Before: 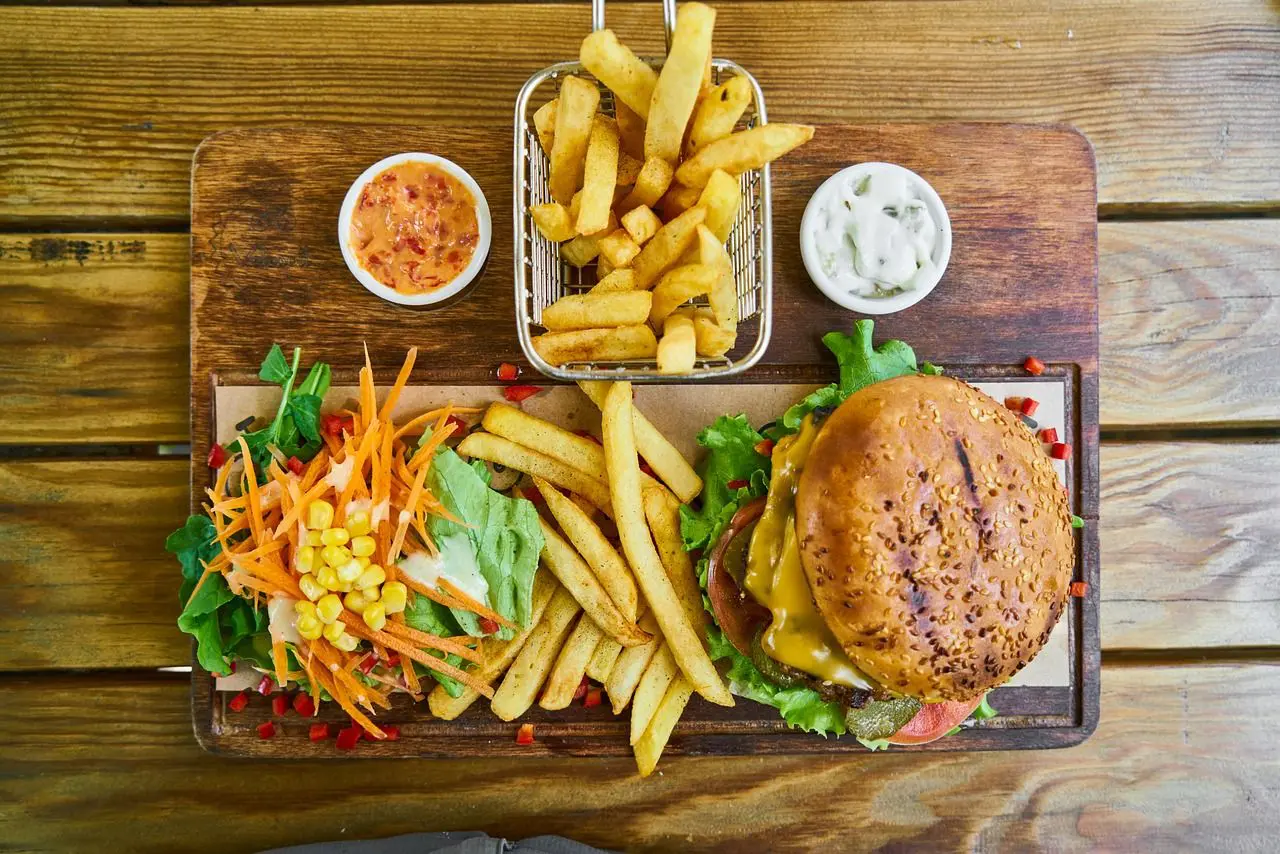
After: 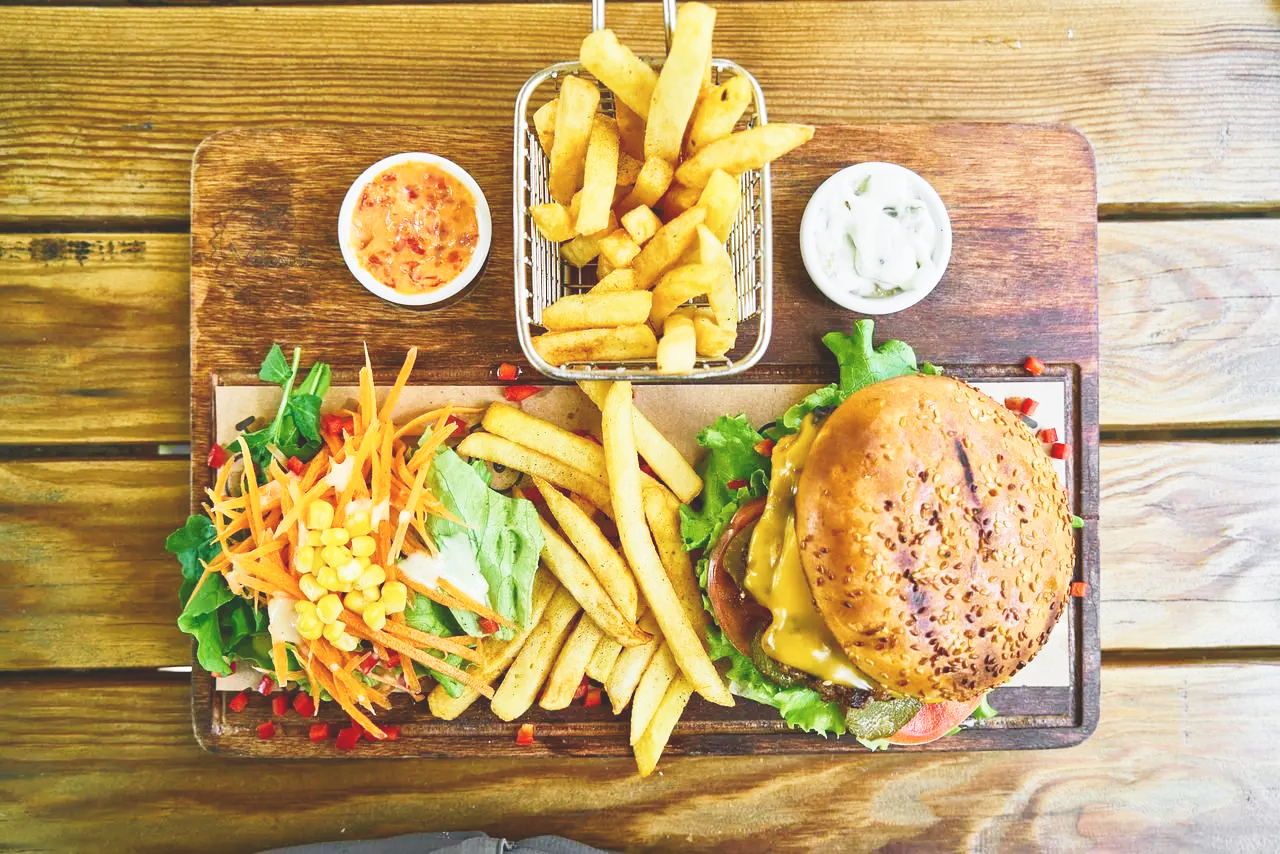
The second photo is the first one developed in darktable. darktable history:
exposure: black level correction -0.022, exposure -0.036 EV, compensate exposure bias true, compensate highlight preservation false
base curve: curves: ch0 [(0, 0) (0.028, 0.03) (0.121, 0.232) (0.46, 0.748) (0.859, 0.968) (1, 1)], preserve colors none
